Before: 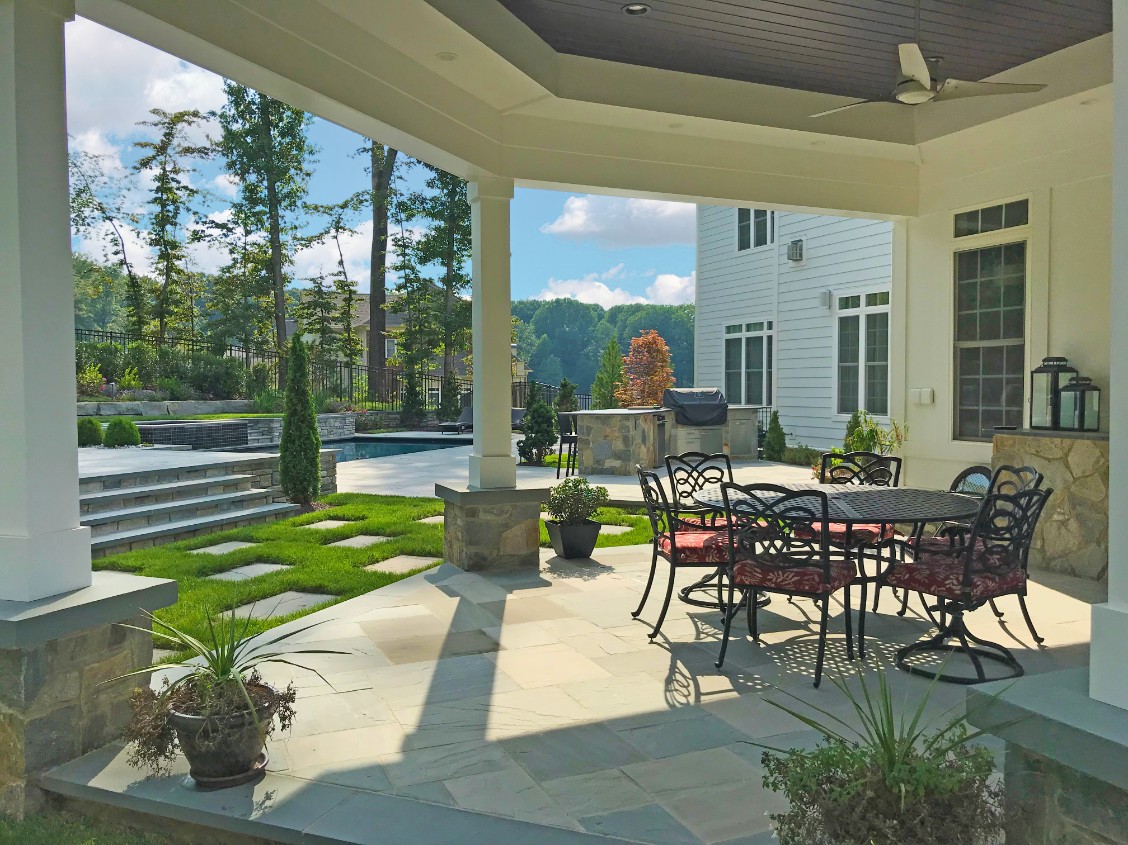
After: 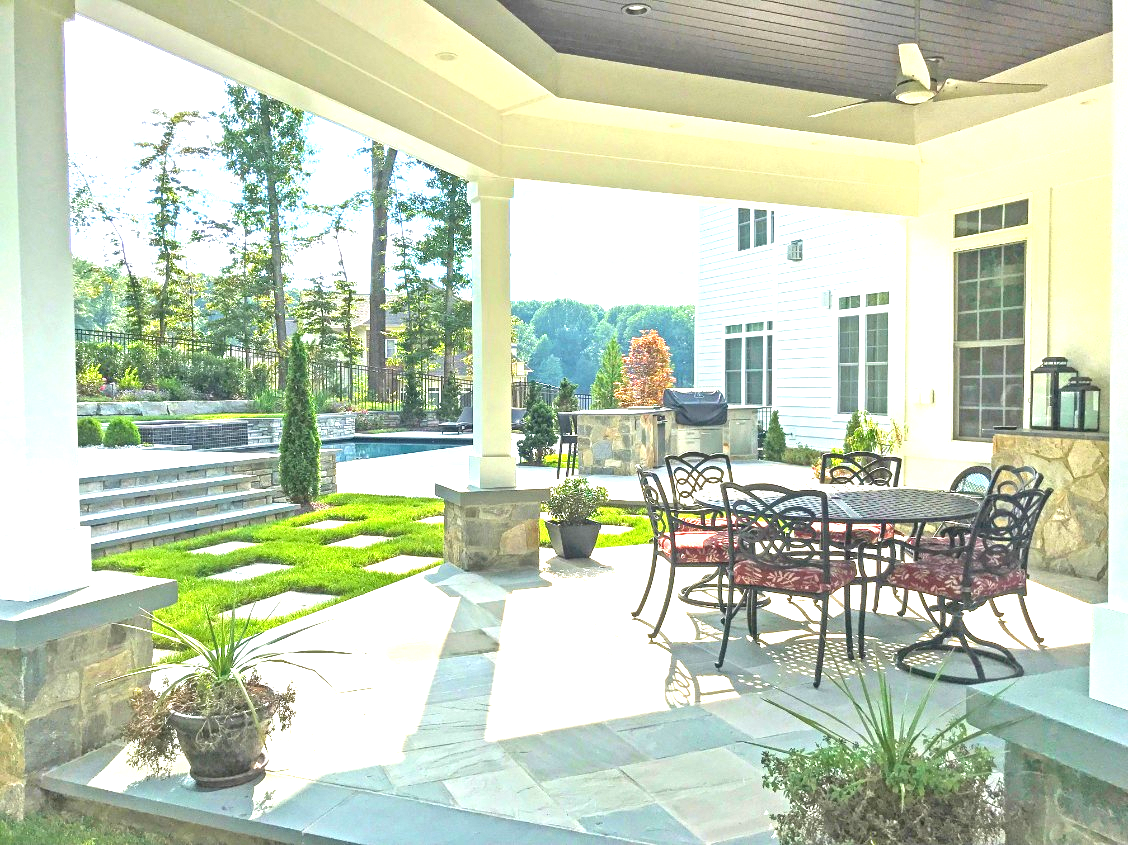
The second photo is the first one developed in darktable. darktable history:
exposure: black level correction 0.001, exposure 1.818 EV, compensate highlight preservation false
local contrast: on, module defaults
